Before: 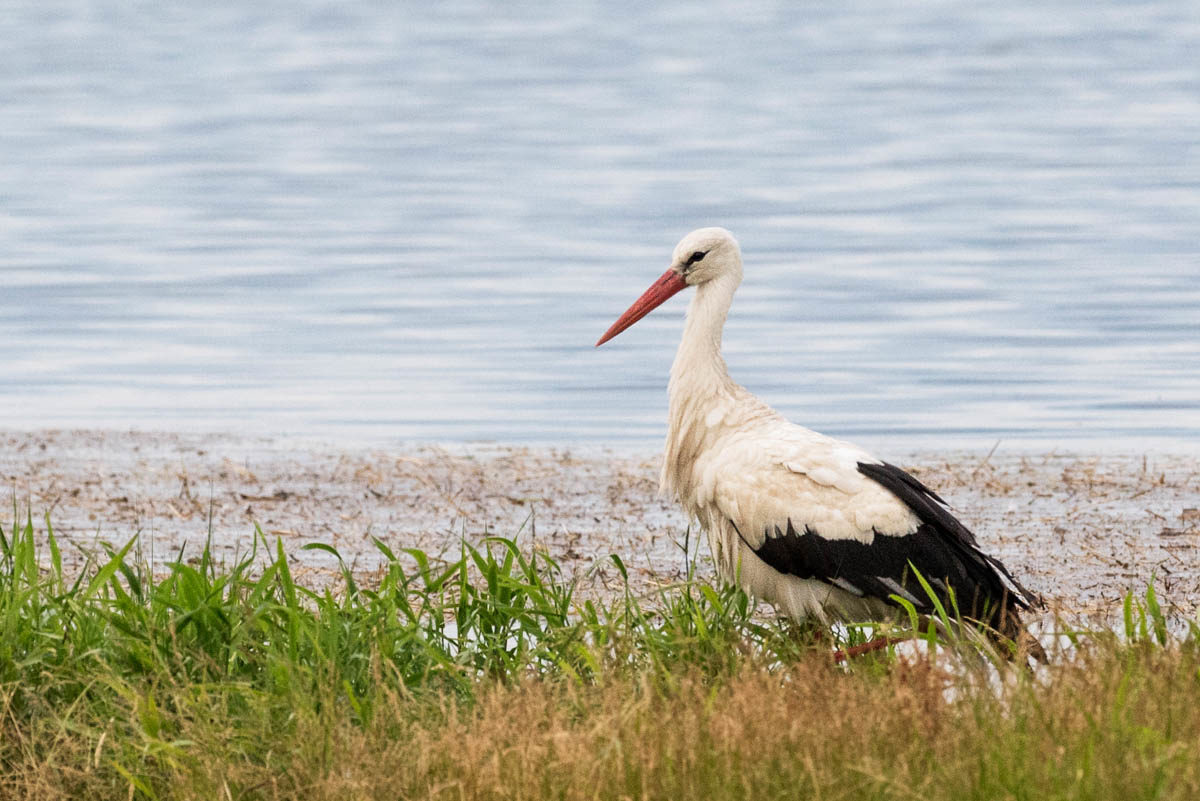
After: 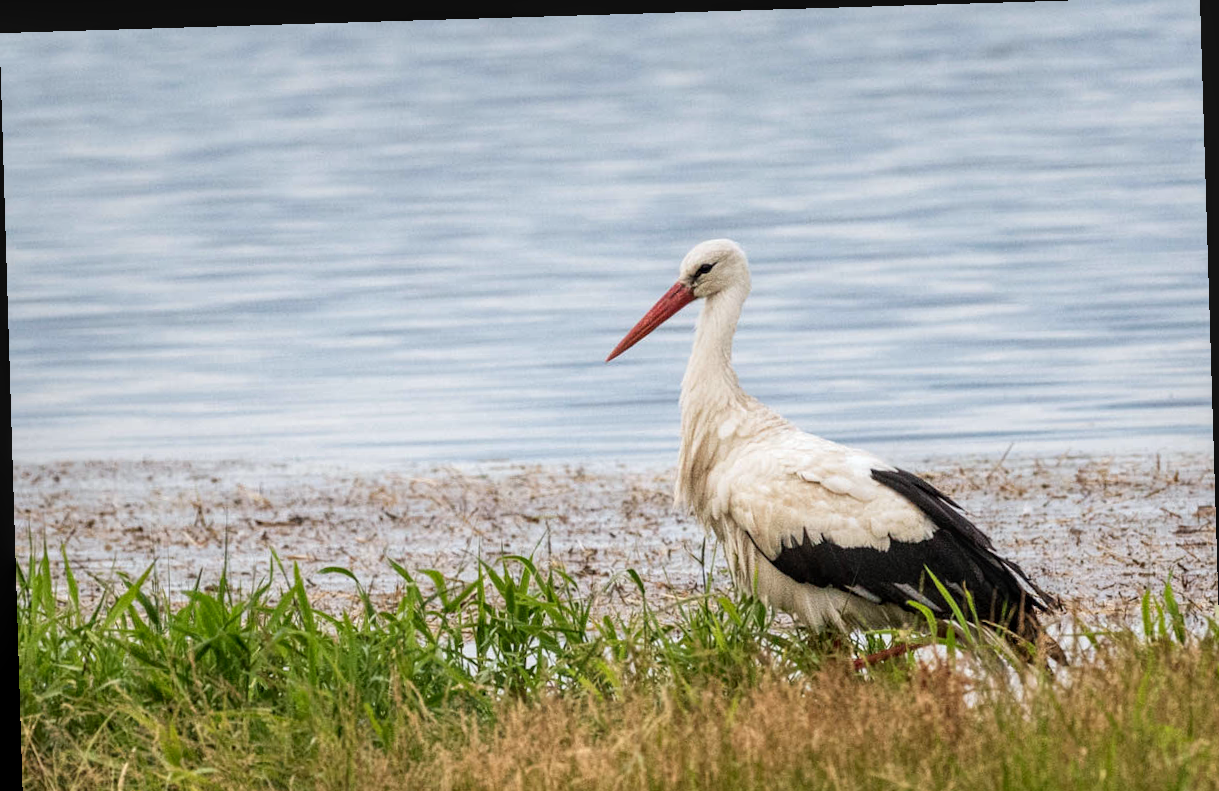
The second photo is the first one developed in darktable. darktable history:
crop: top 0.448%, right 0.264%, bottom 5.045%
rotate and perspective: rotation -1.75°, automatic cropping off
white balance: red 0.986, blue 1.01
local contrast: on, module defaults
color balance rgb: on, module defaults
